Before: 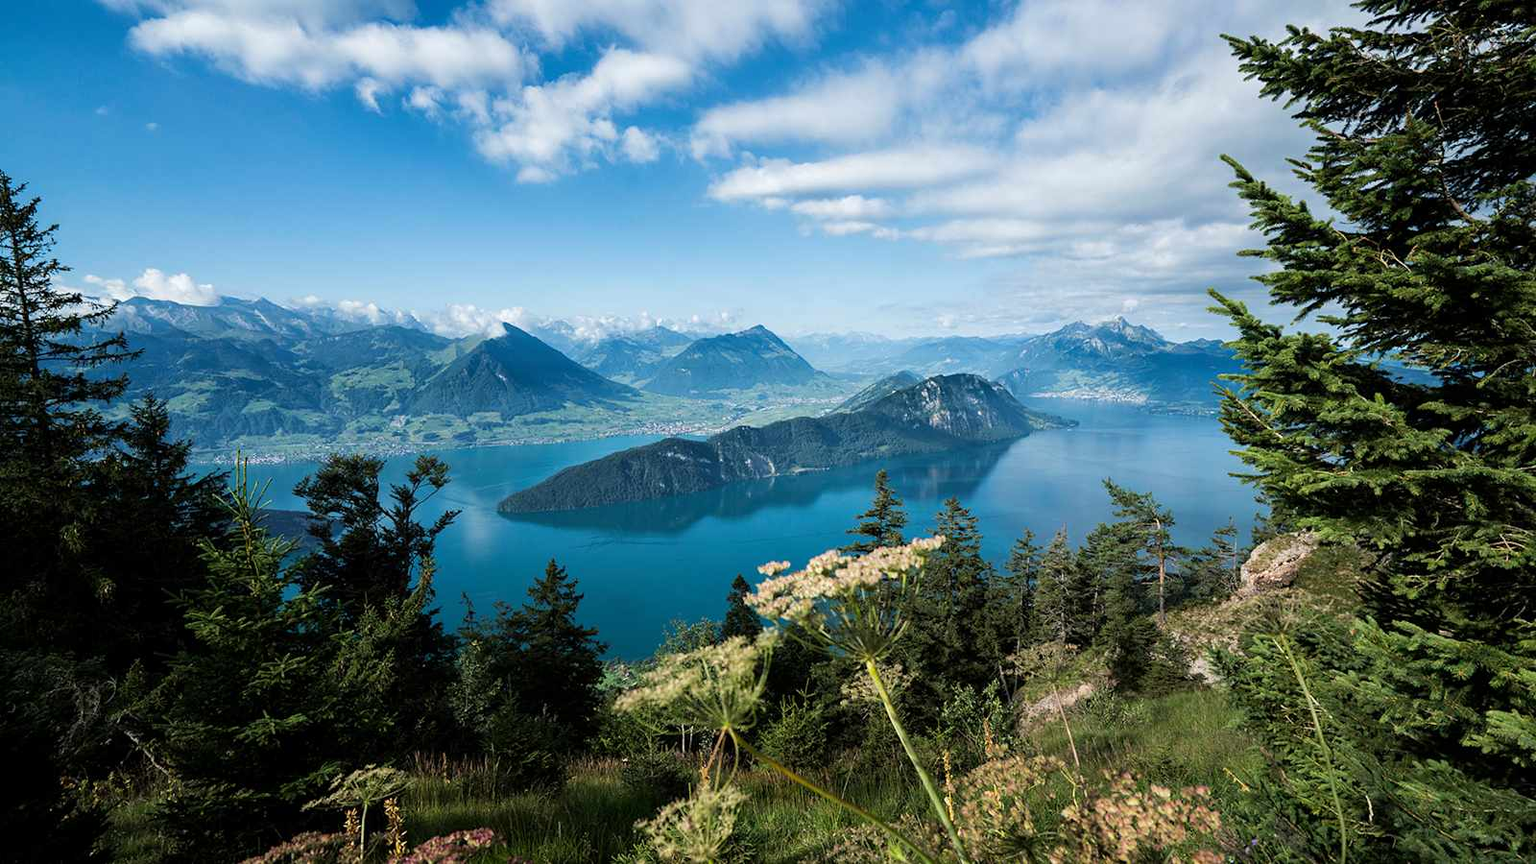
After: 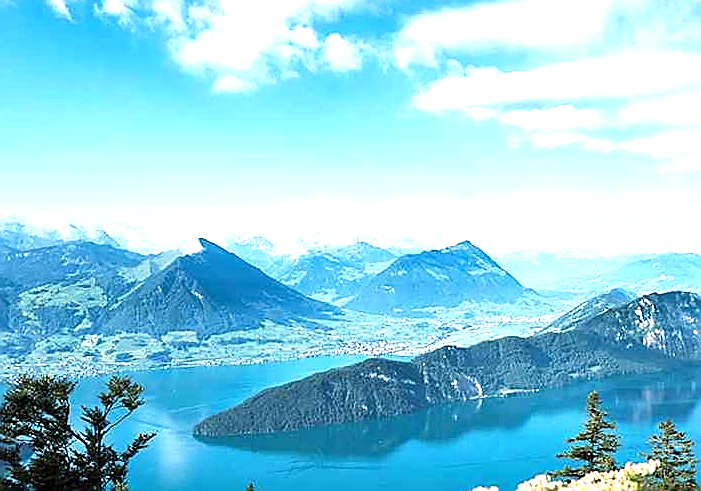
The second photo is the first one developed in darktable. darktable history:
sharpen: radius 1.427, amount 1.24, threshold 0.601
crop: left 20.354%, top 10.909%, right 35.8%, bottom 34.513%
exposure: black level correction 0, exposure 1.2 EV, compensate highlight preservation false
